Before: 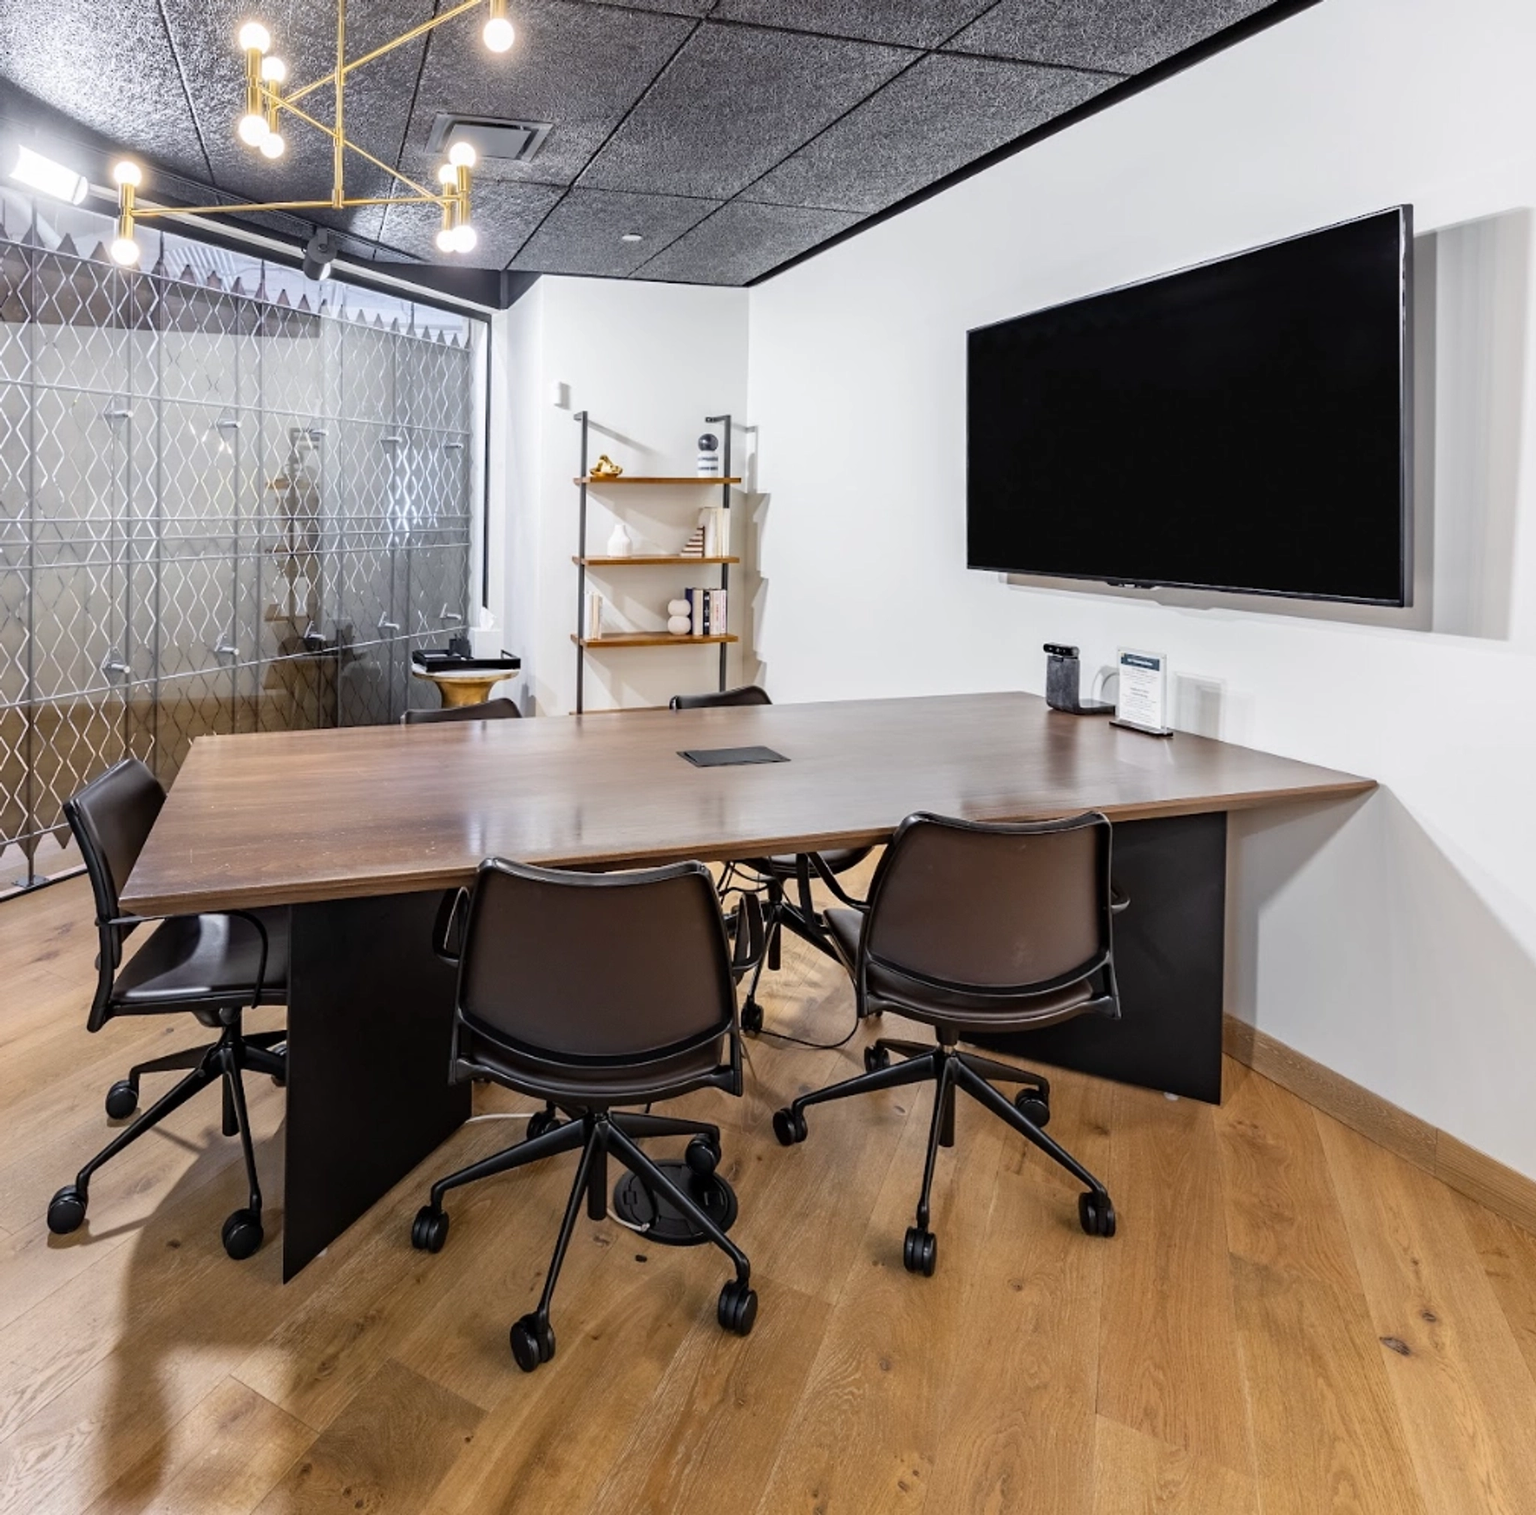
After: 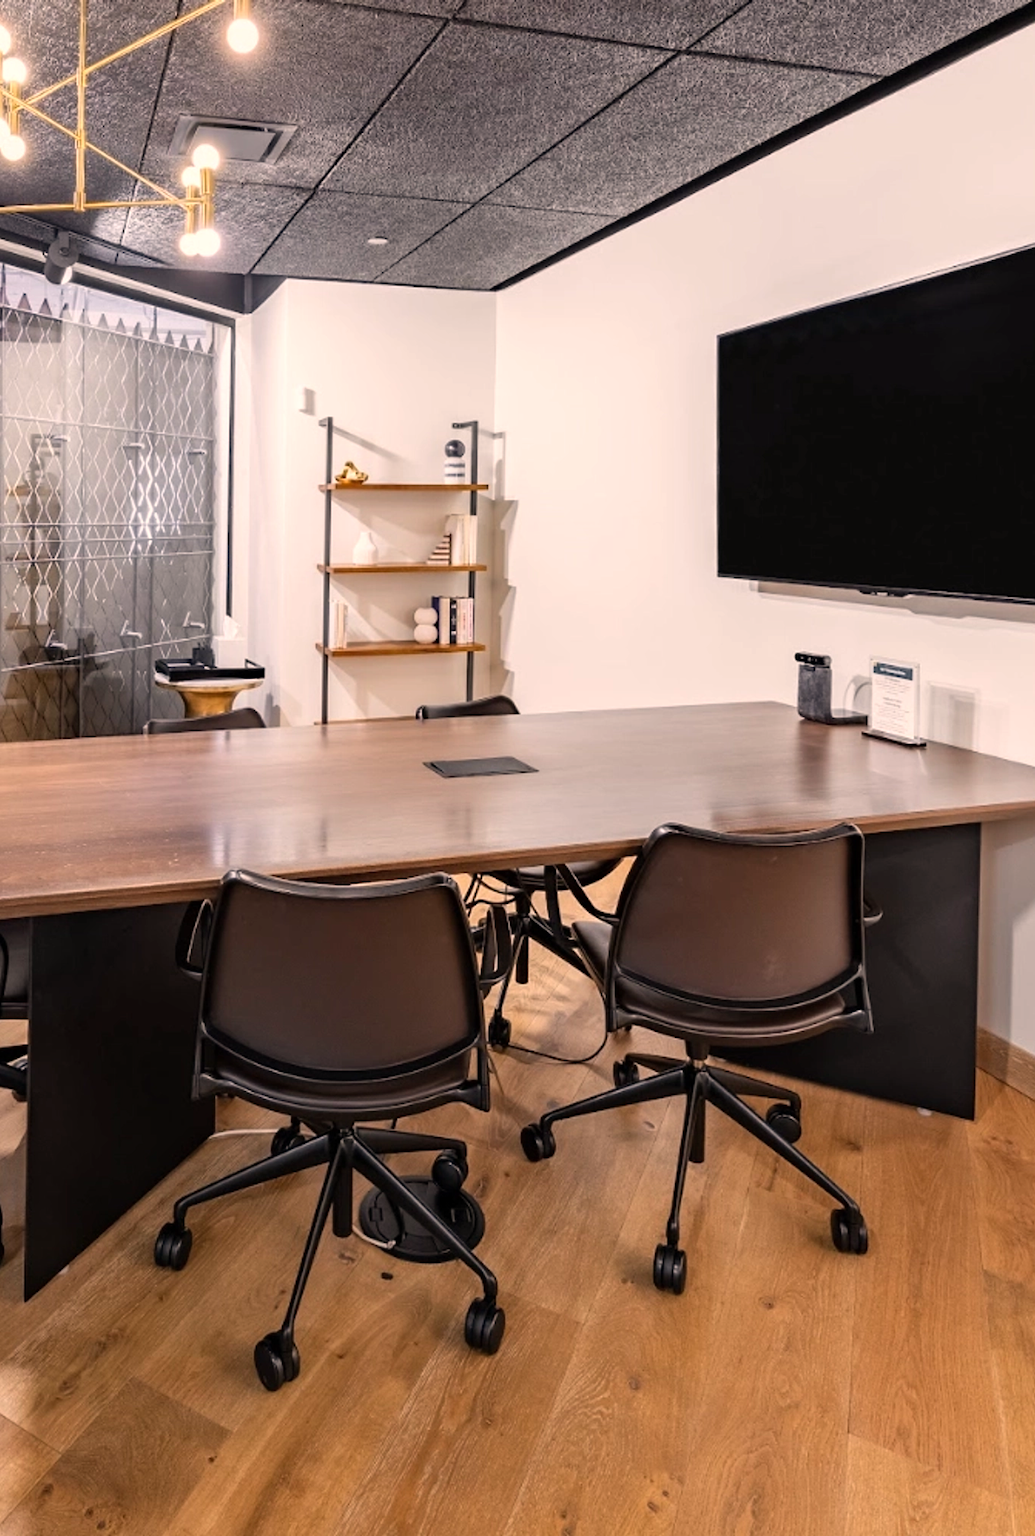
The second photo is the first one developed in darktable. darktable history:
white balance: red 1.127, blue 0.943
crop: left 16.899%, right 16.556%
